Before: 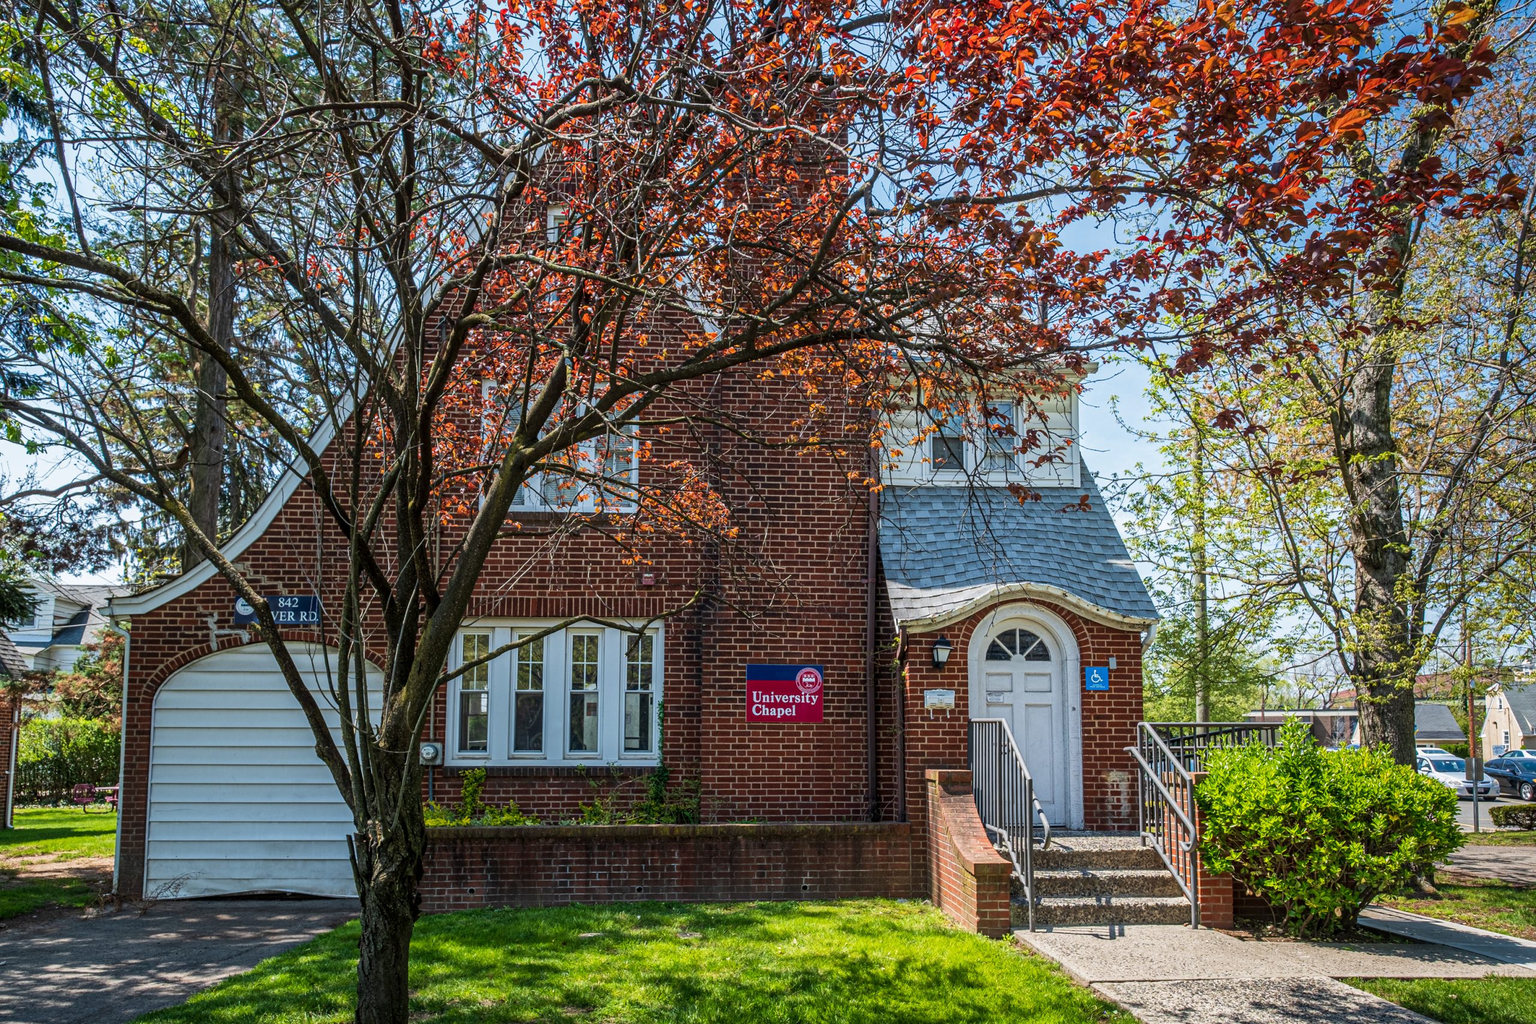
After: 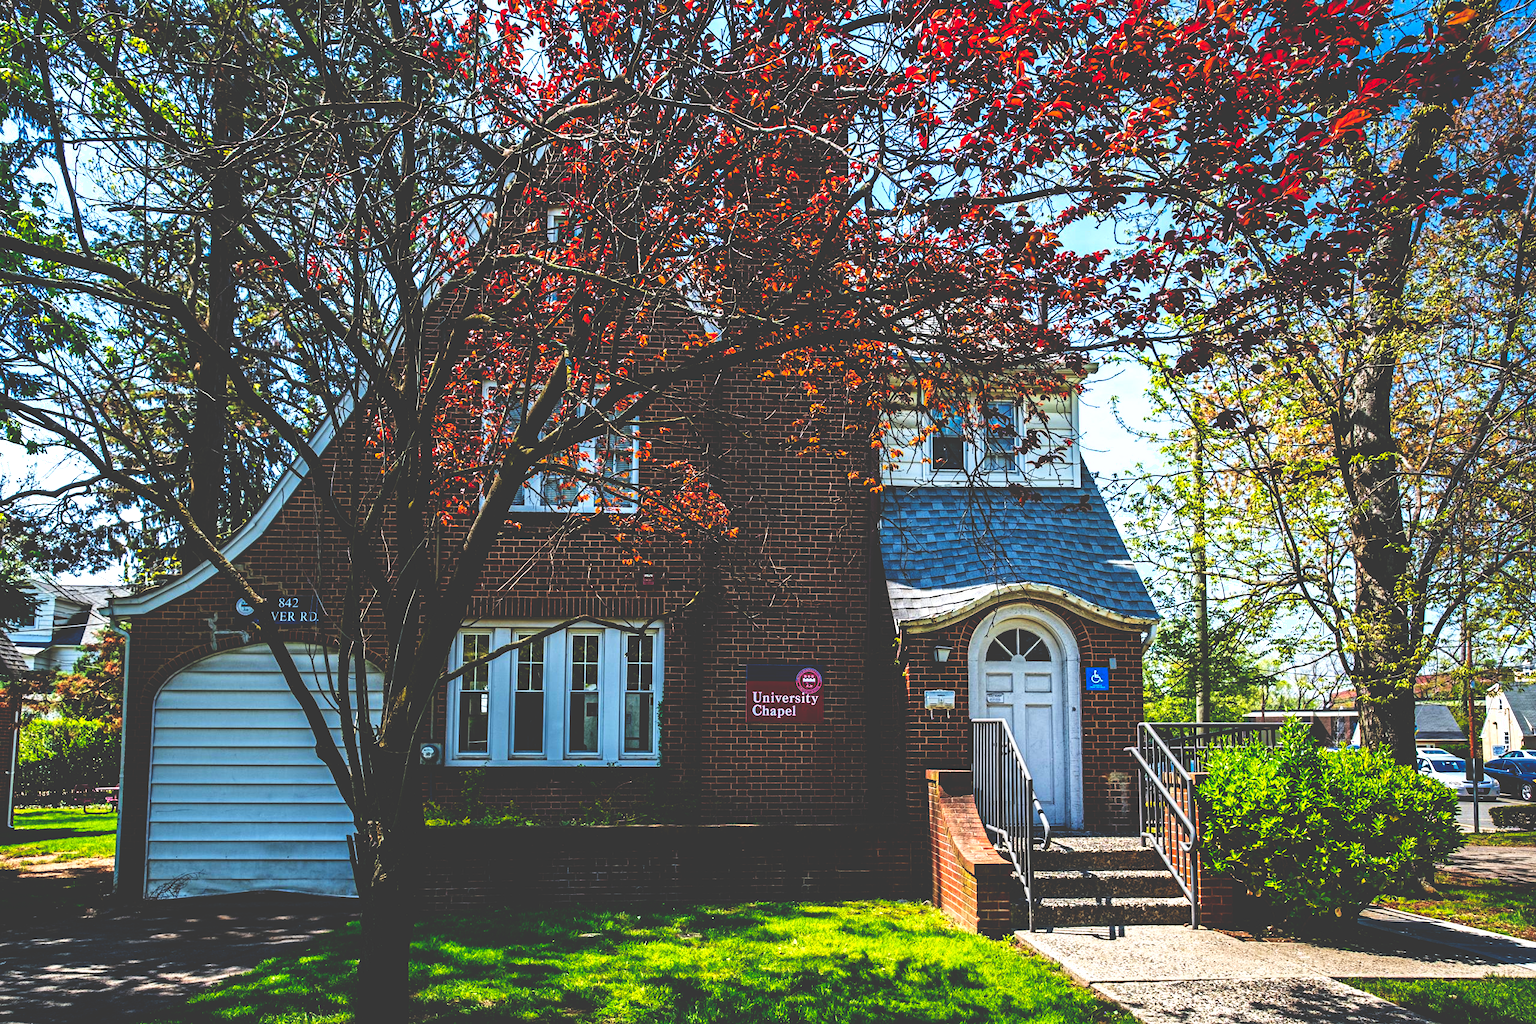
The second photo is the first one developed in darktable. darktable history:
exposure: exposure 0.3 EV, compensate highlight preservation false
base curve: curves: ch0 [(0, 0.036) (0.083, 0.04) (0.804, 1)], preserve colors none
